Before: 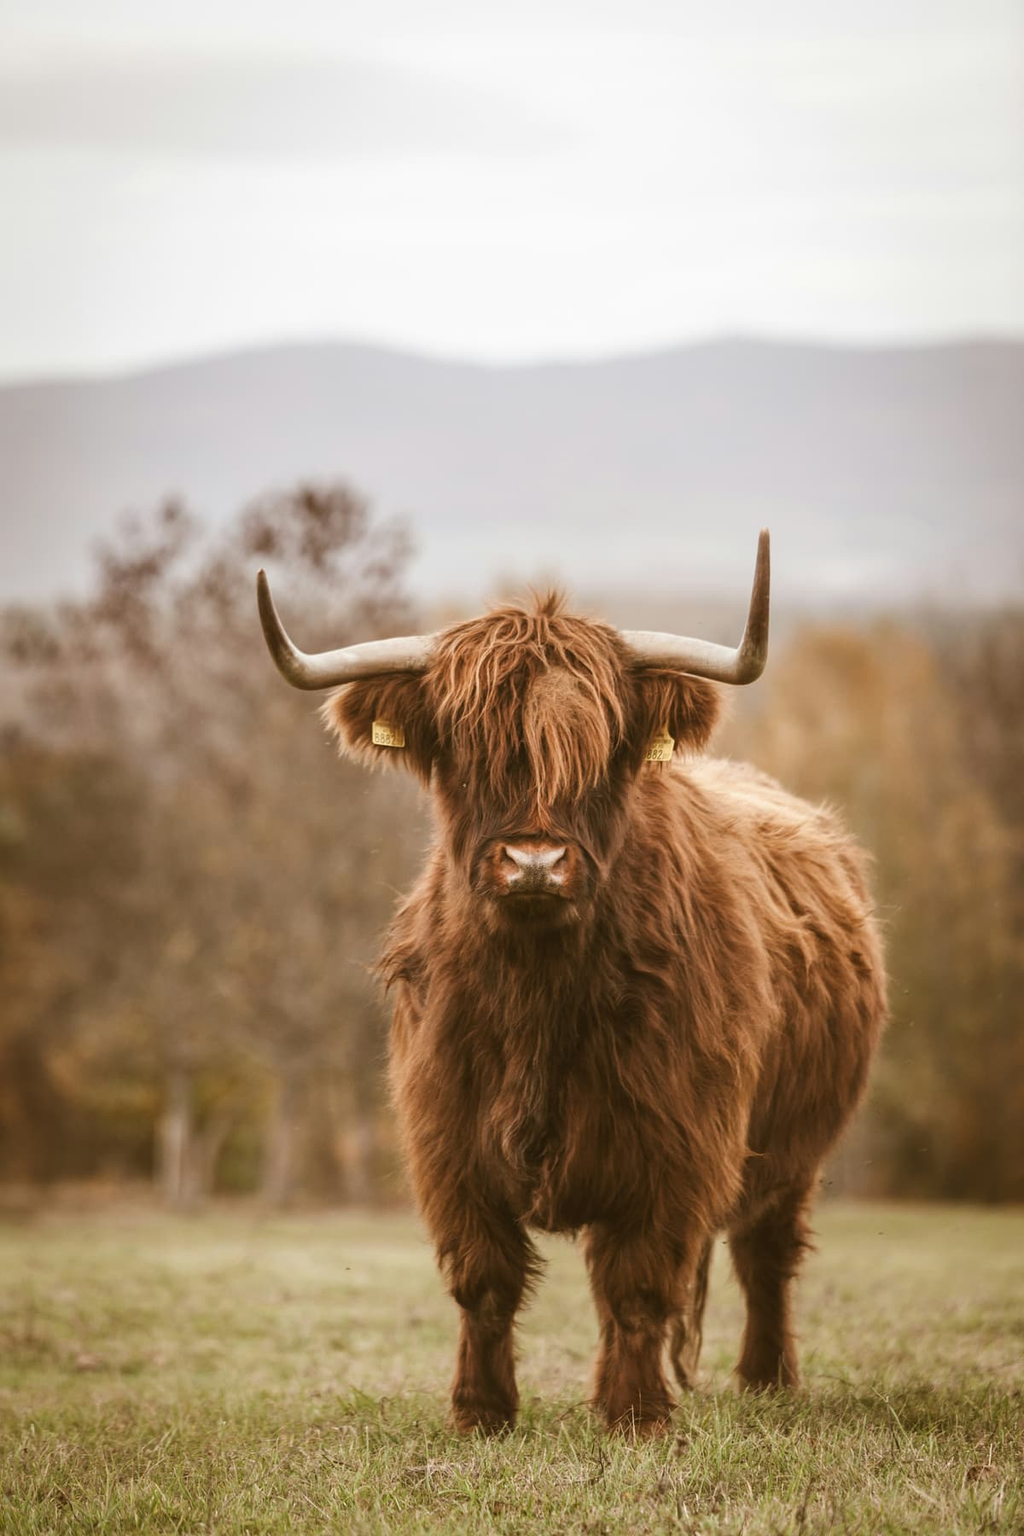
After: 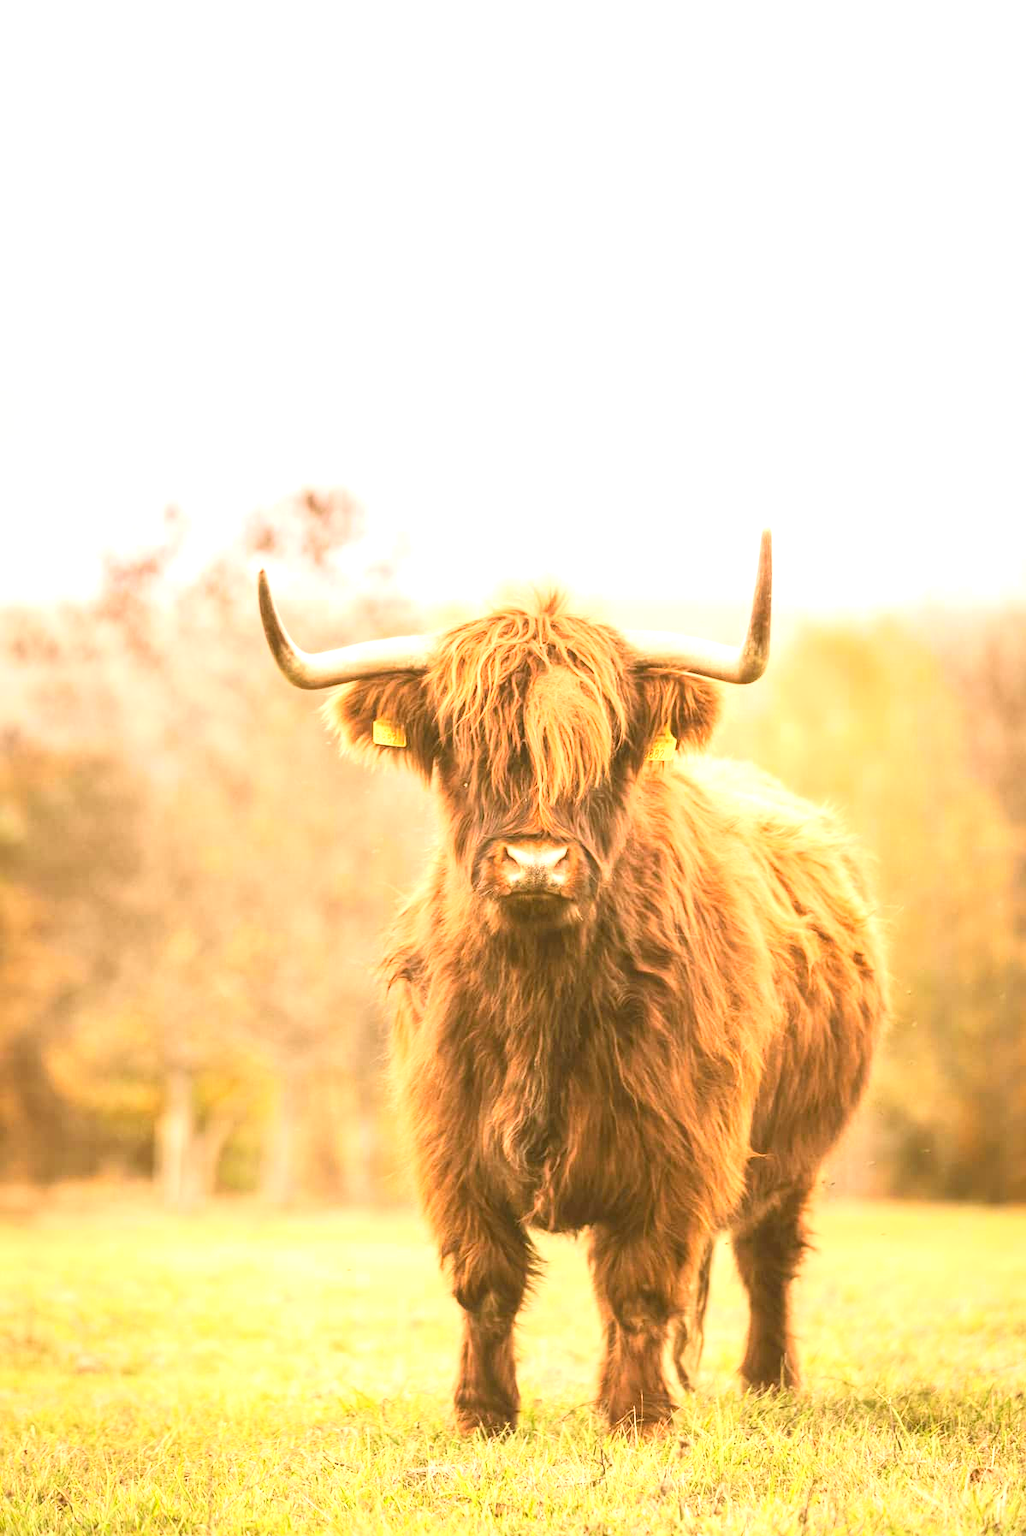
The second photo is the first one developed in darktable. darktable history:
contrast brightness saturation: contrast 0.245, brightness 0.265, saturation 0.374
crop: top 0.172%, bottom 0.099%
exposure: black level correction 0, exposure 1.51 EV, compensate highlight preservation false
